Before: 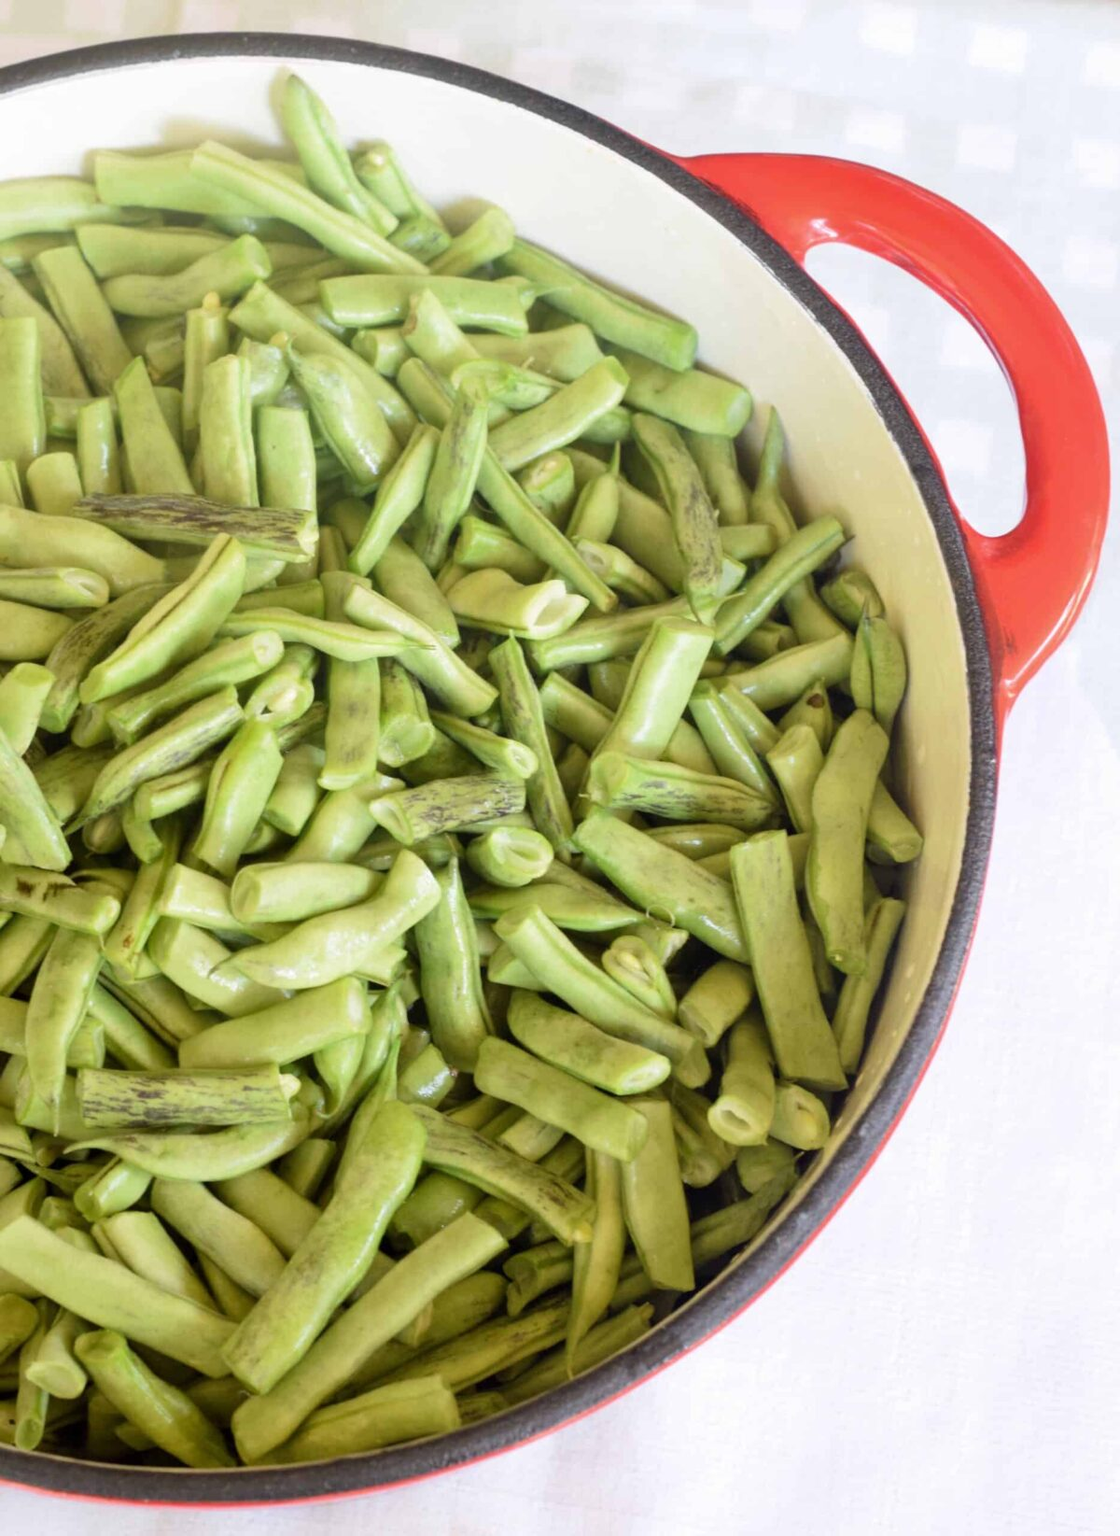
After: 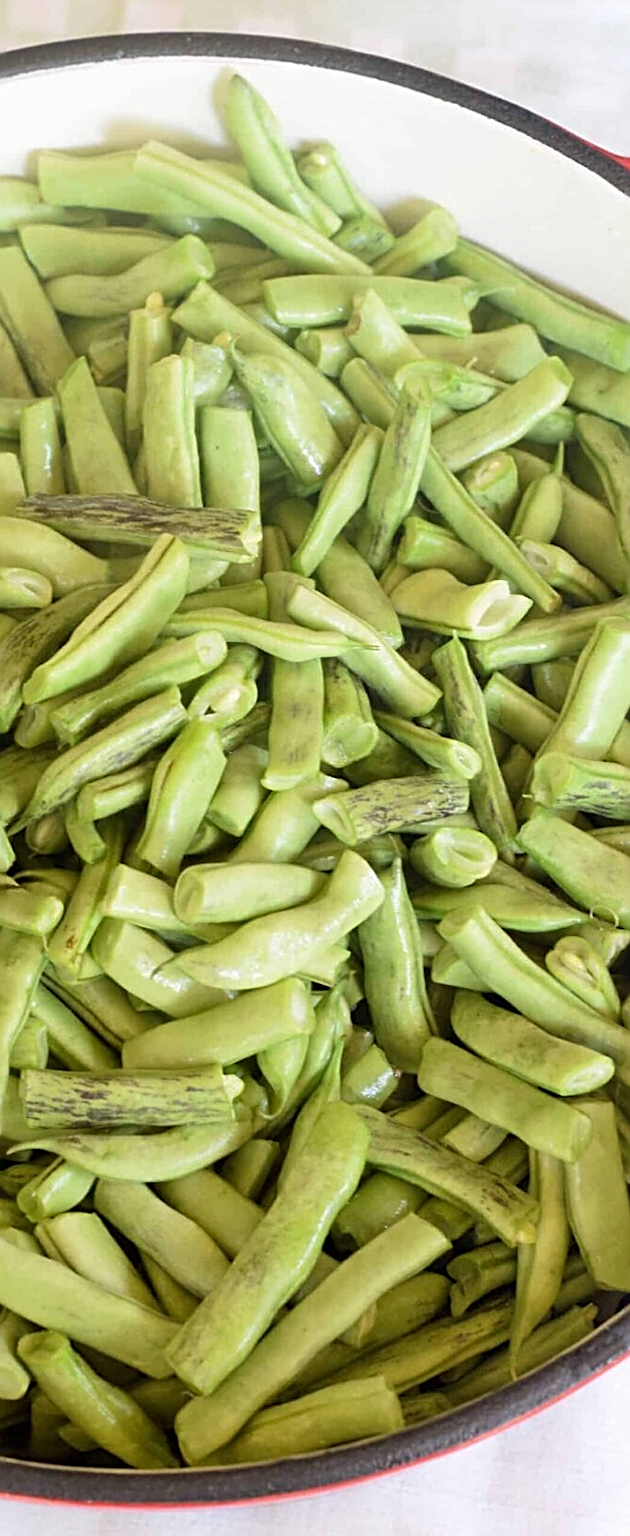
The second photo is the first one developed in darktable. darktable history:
crop: left 5.114%, right 38.589%
sharpen: radius 2.584, amount 0.688
